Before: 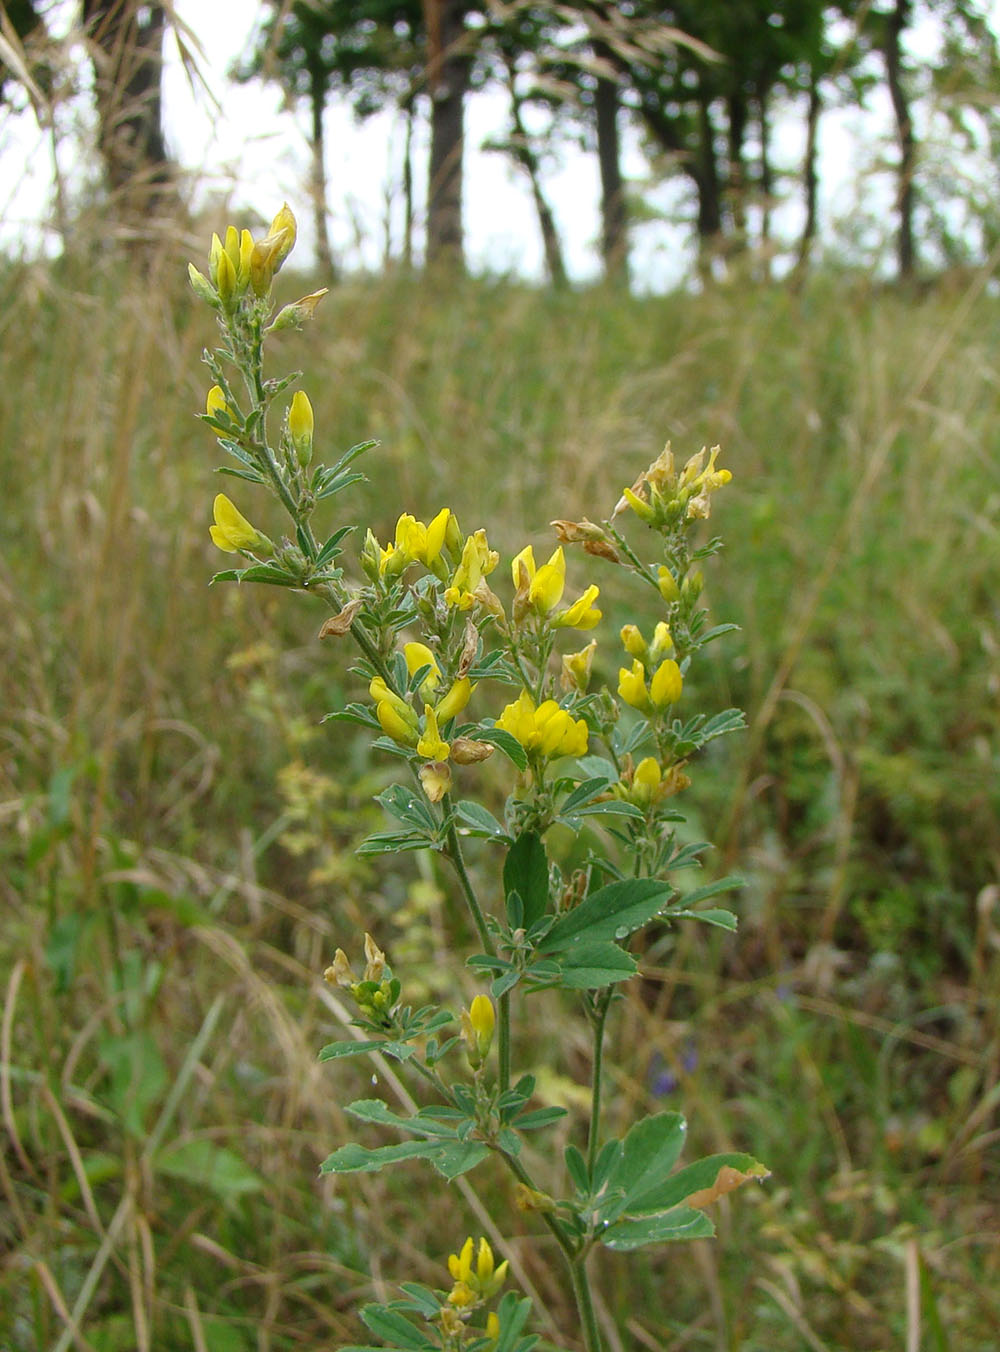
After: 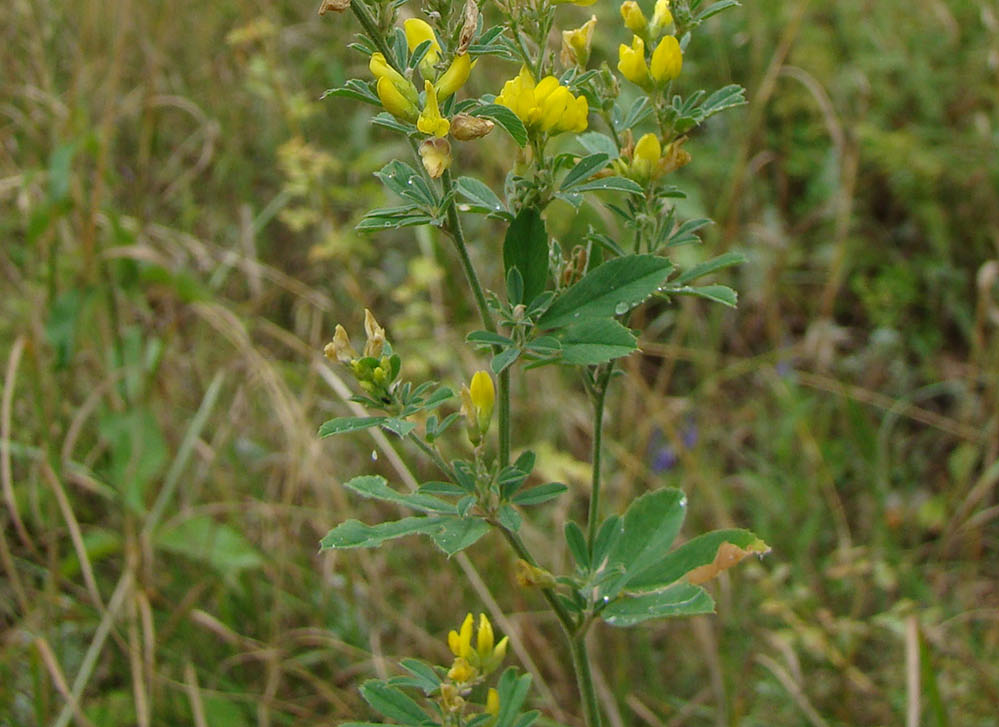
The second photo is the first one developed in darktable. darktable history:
crop and rotate: top 46.223%, right 0.082%
